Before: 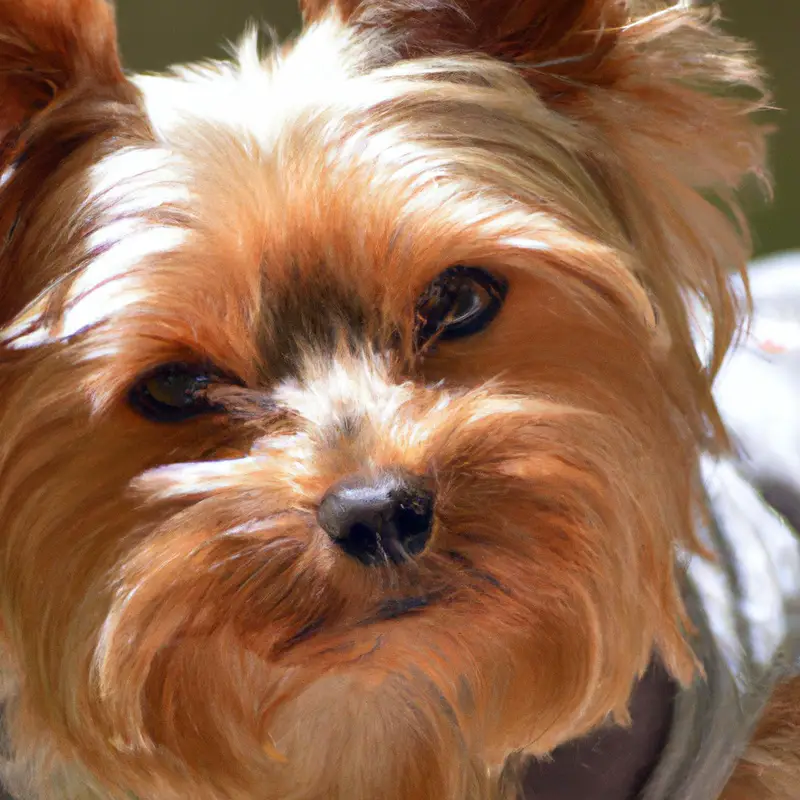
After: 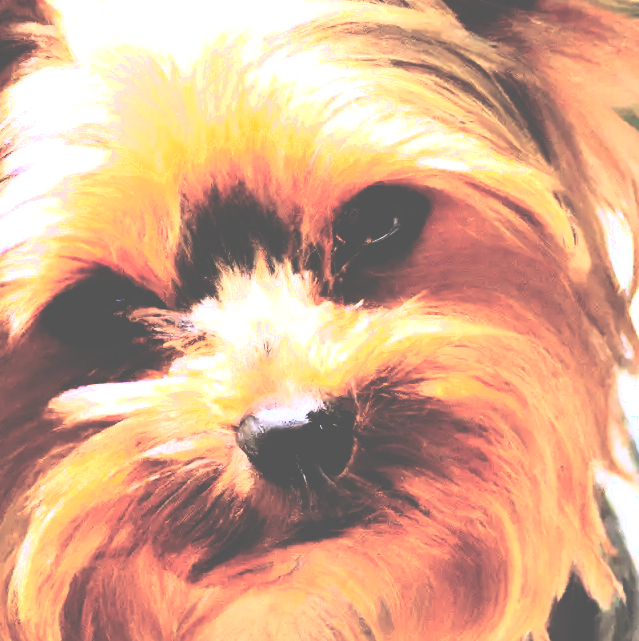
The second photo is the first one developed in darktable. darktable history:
tone equalizer: -8 EV -0.744 EV, -7 EV -0.688 EV, -6 EV -0.575 EV, -5 EV -0.373 EV, -3 EV 0.386 EV, -2 EV 0.6 EV, -1 EV 0.695 EV, +0 EV 0.761 EV
tone curve: curves: ch0 [(0, 0) (0.003, 0.003) (0.011, 0.011) (0.025, 0.026) (0.044, 0.045) (0.069, 0.087) (0.1, 0.141) (0.136, 0.202) (0.177, 0.271) (0.224, 0.357) (0.277, 0.461) (0.335, 0.583) (0.399, 0.685) (0.468, 0.782) (0.543, 0.867) (0.623, 0.927) (0.709, 0.96) (0.801, 0.975) (0.898, 0.987) (1, 1)], color space Lab, independent channels, preserve colors none
crop and rotate: left 10.195%, top 9.901%, right 9.882%, bottom 9.869%
base curve: curves: ch0 [(0, 0.036) (0.083, 0.04) (0.804, 1)], preserve colors none
